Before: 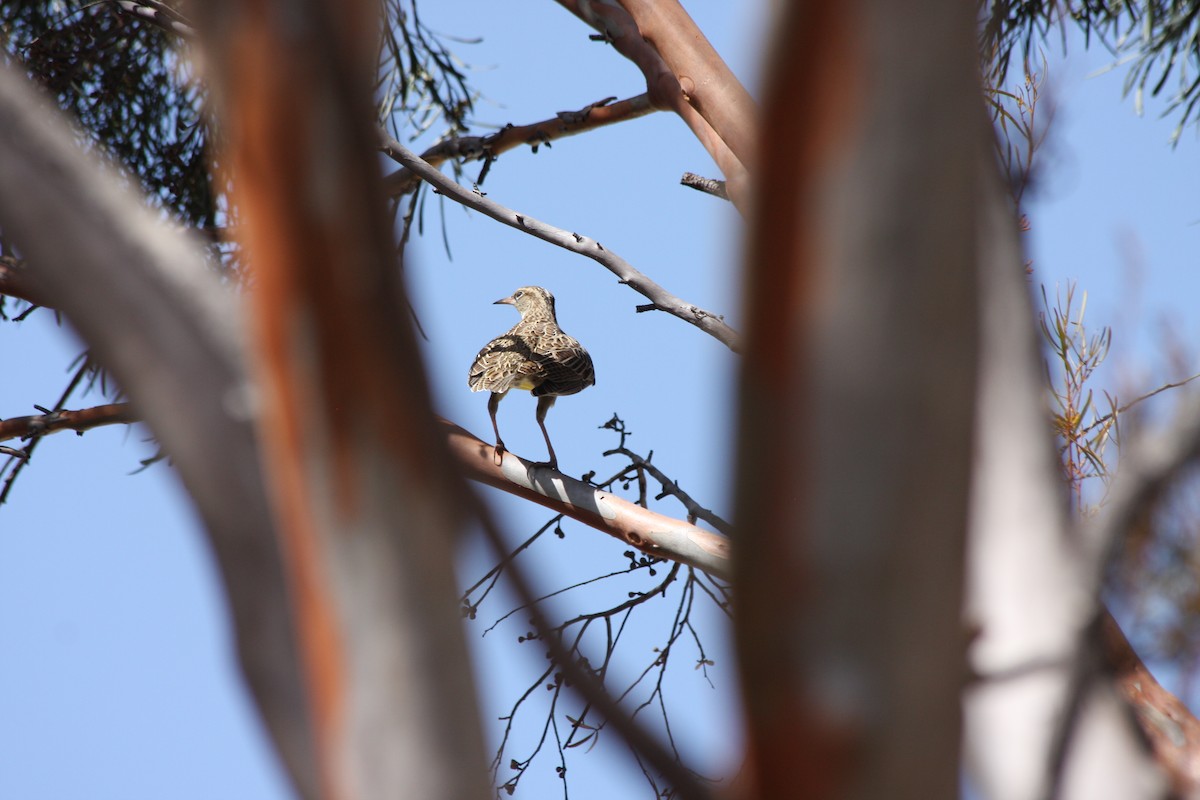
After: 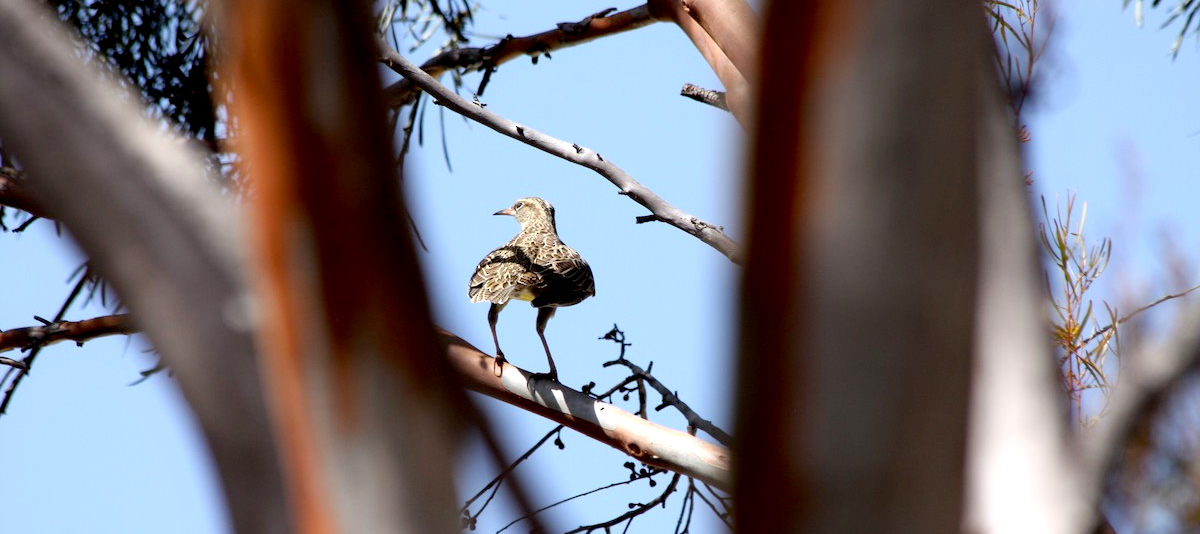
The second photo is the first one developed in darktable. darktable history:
tone equalizer: -8 EV -0.419 EV, -7 EV -0.413 EV, -6 EV -0.36 EV, -5 EV -0.237 EV, -3 EV 0.19 EV, -2 EV 0.346 EV, -1 EV 0.395 EV, +0 EV 0.428 EV, mask exposure compensation -0.508 EV
crop: top 11.186%, bottom 22.053%
exposure: black level correction 0.017, exposure -0.008 EV, compensate highlight preservation false
